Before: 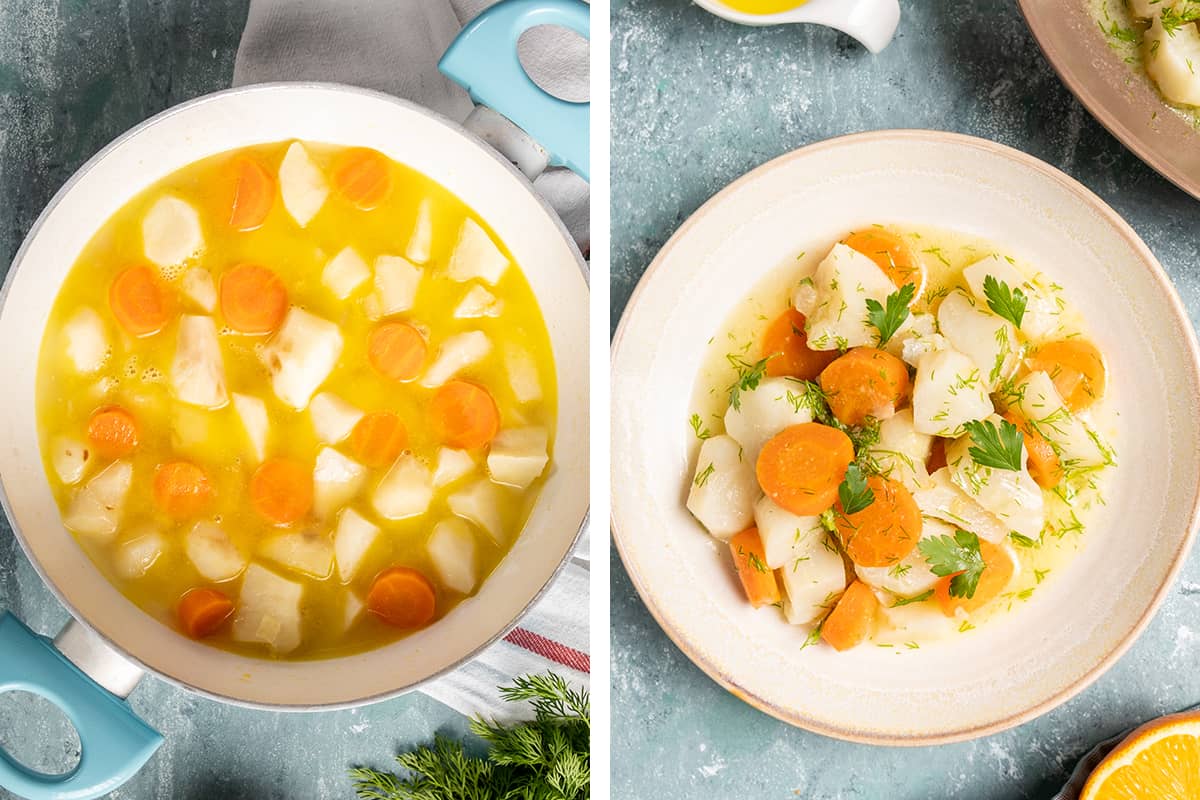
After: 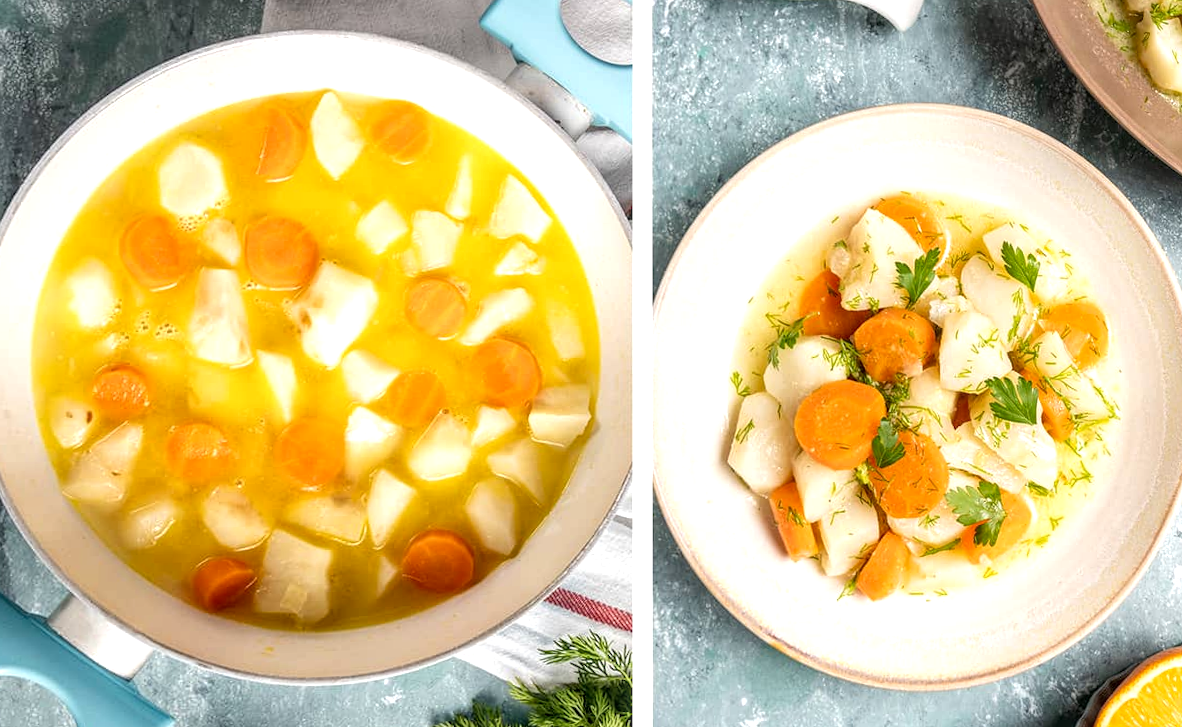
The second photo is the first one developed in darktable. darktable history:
rotate and perspective: rotation -0.013°, lens shift (vertical) -0.027, lens shift (horizontal) 0.178, crop left 0.016, crop right 0.989, crop top 0.082, crop bottom 0.918
local contrast: detail 130%
exposure: exposure 0.258 EV, compensate highlight preservation false
